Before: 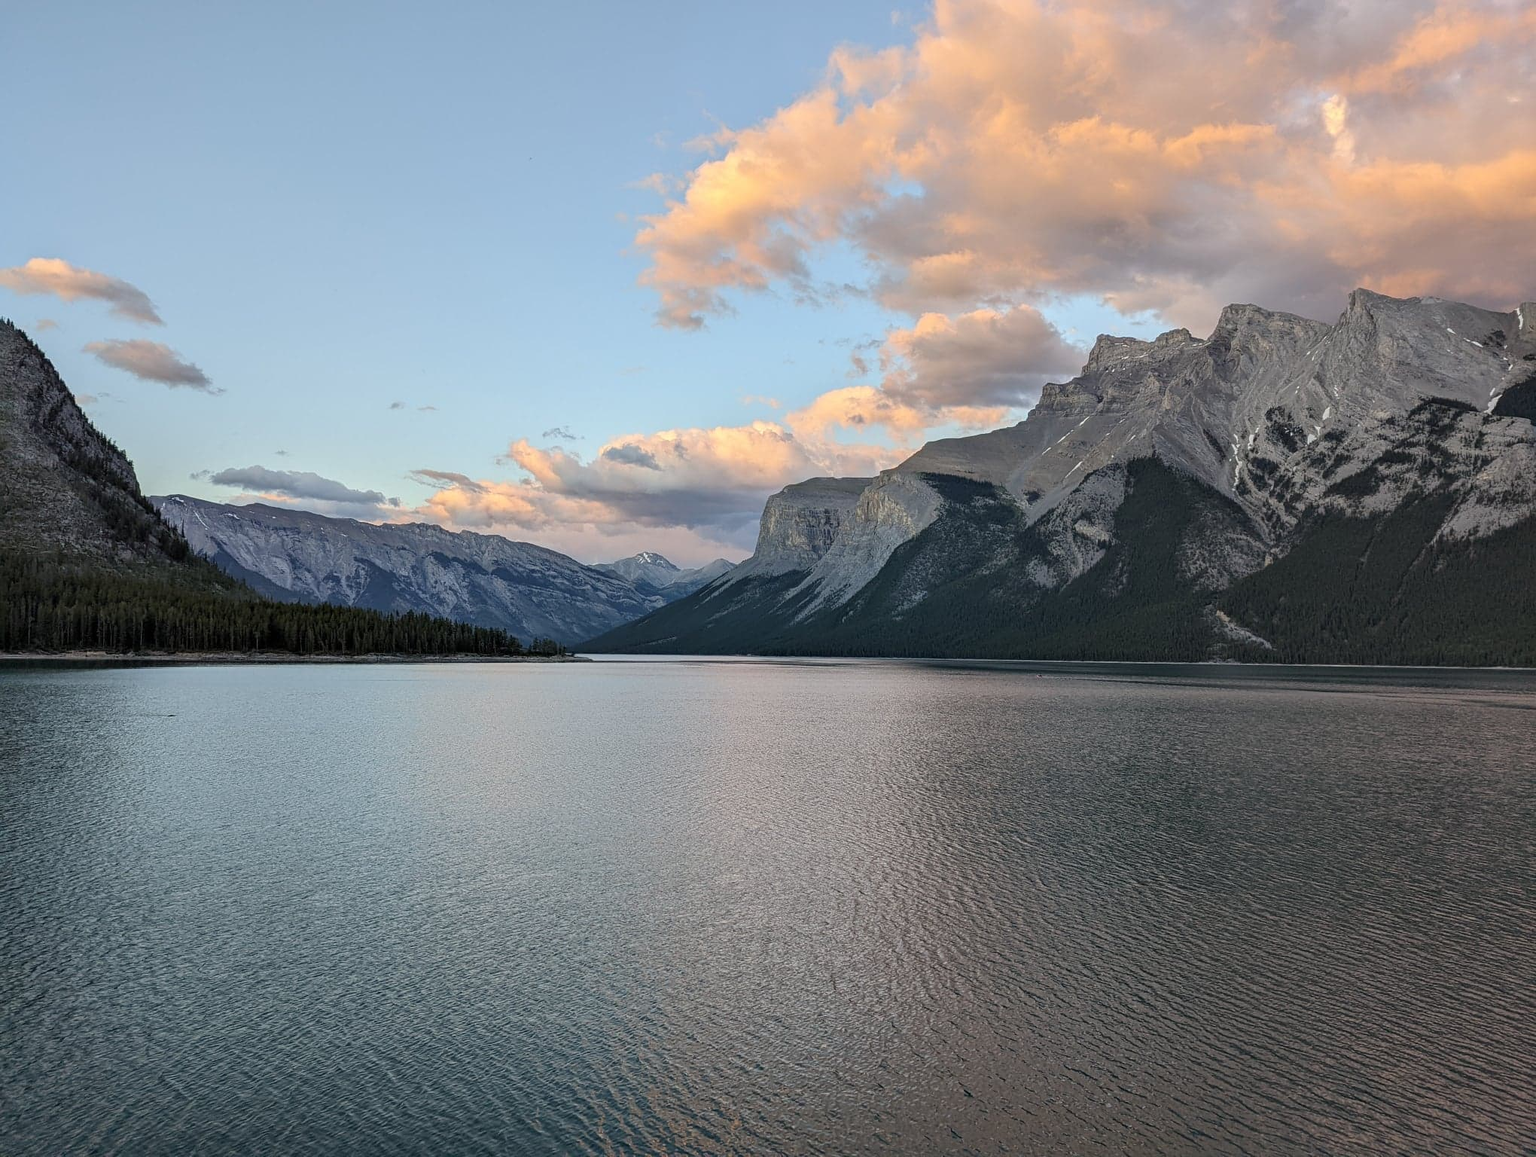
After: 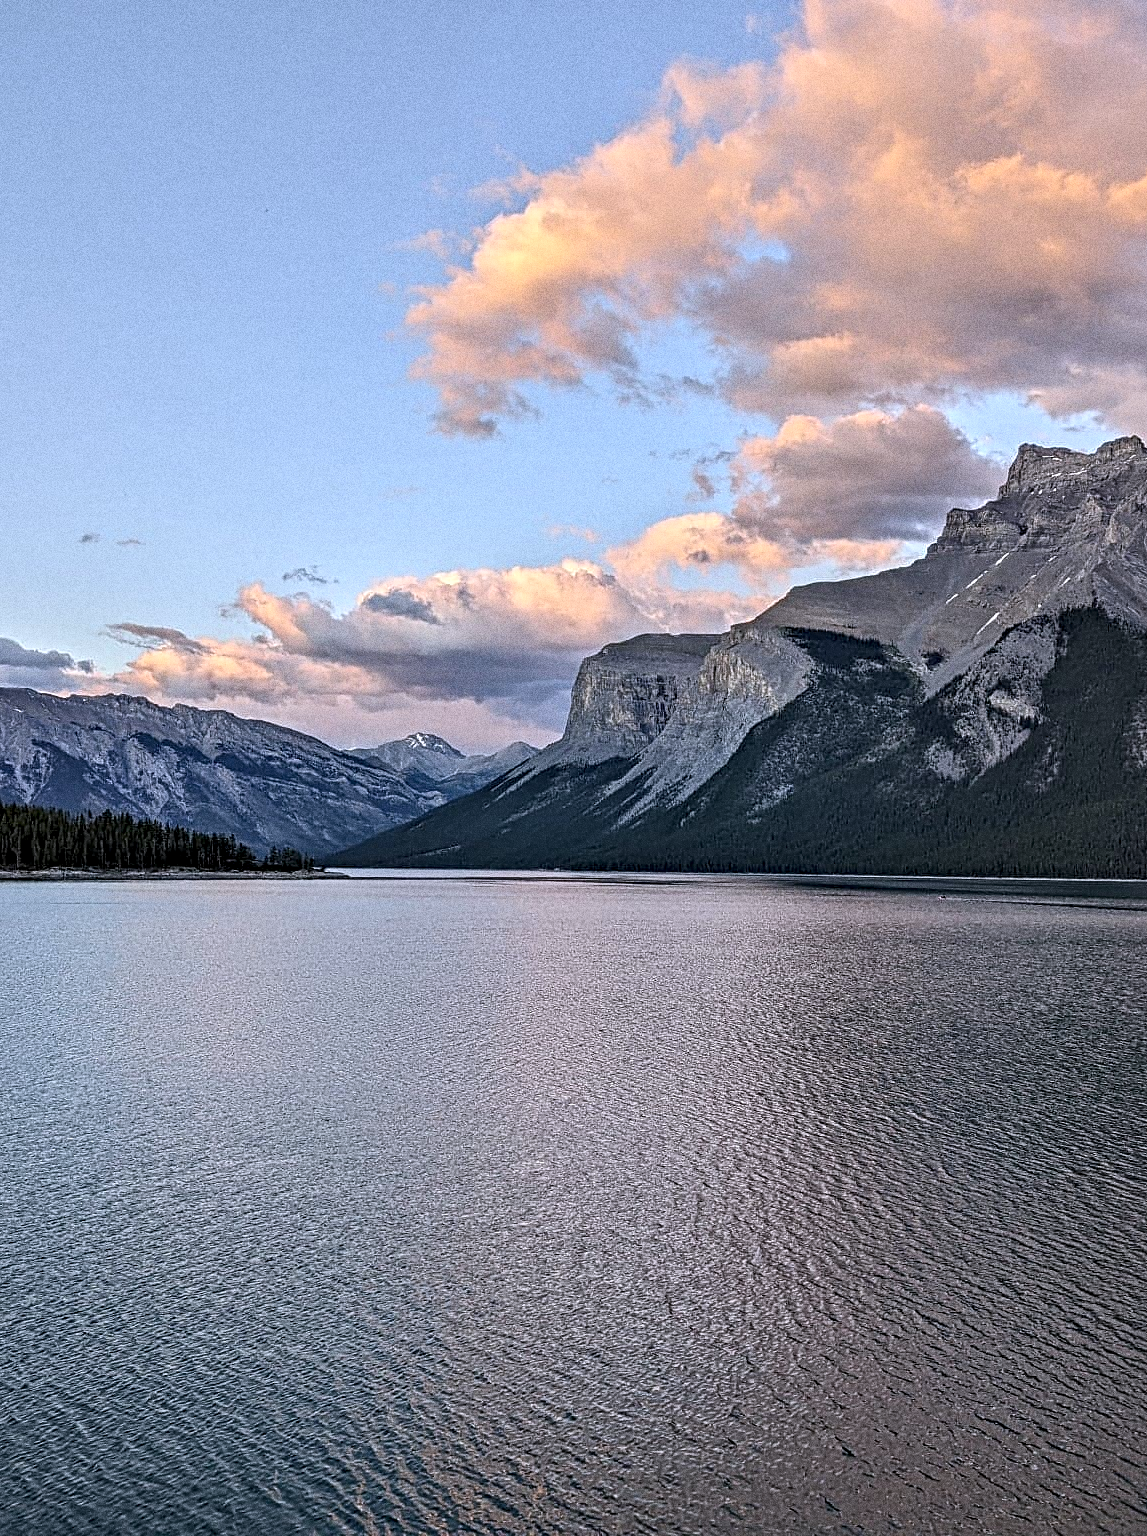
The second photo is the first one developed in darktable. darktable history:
contrast equalizer: octaves 7, y [[0.5, 0.542, 0.583, 0.625, 0.667, 0.708], [0.5 ×6], [0.5 ×6], [0 ×6], [0 ×6]]
white balance: red 1.004, blue 1.096
grain: coarseness 0.09 ISO, strength 40%
crop: left 21.496%, right 22.254%
